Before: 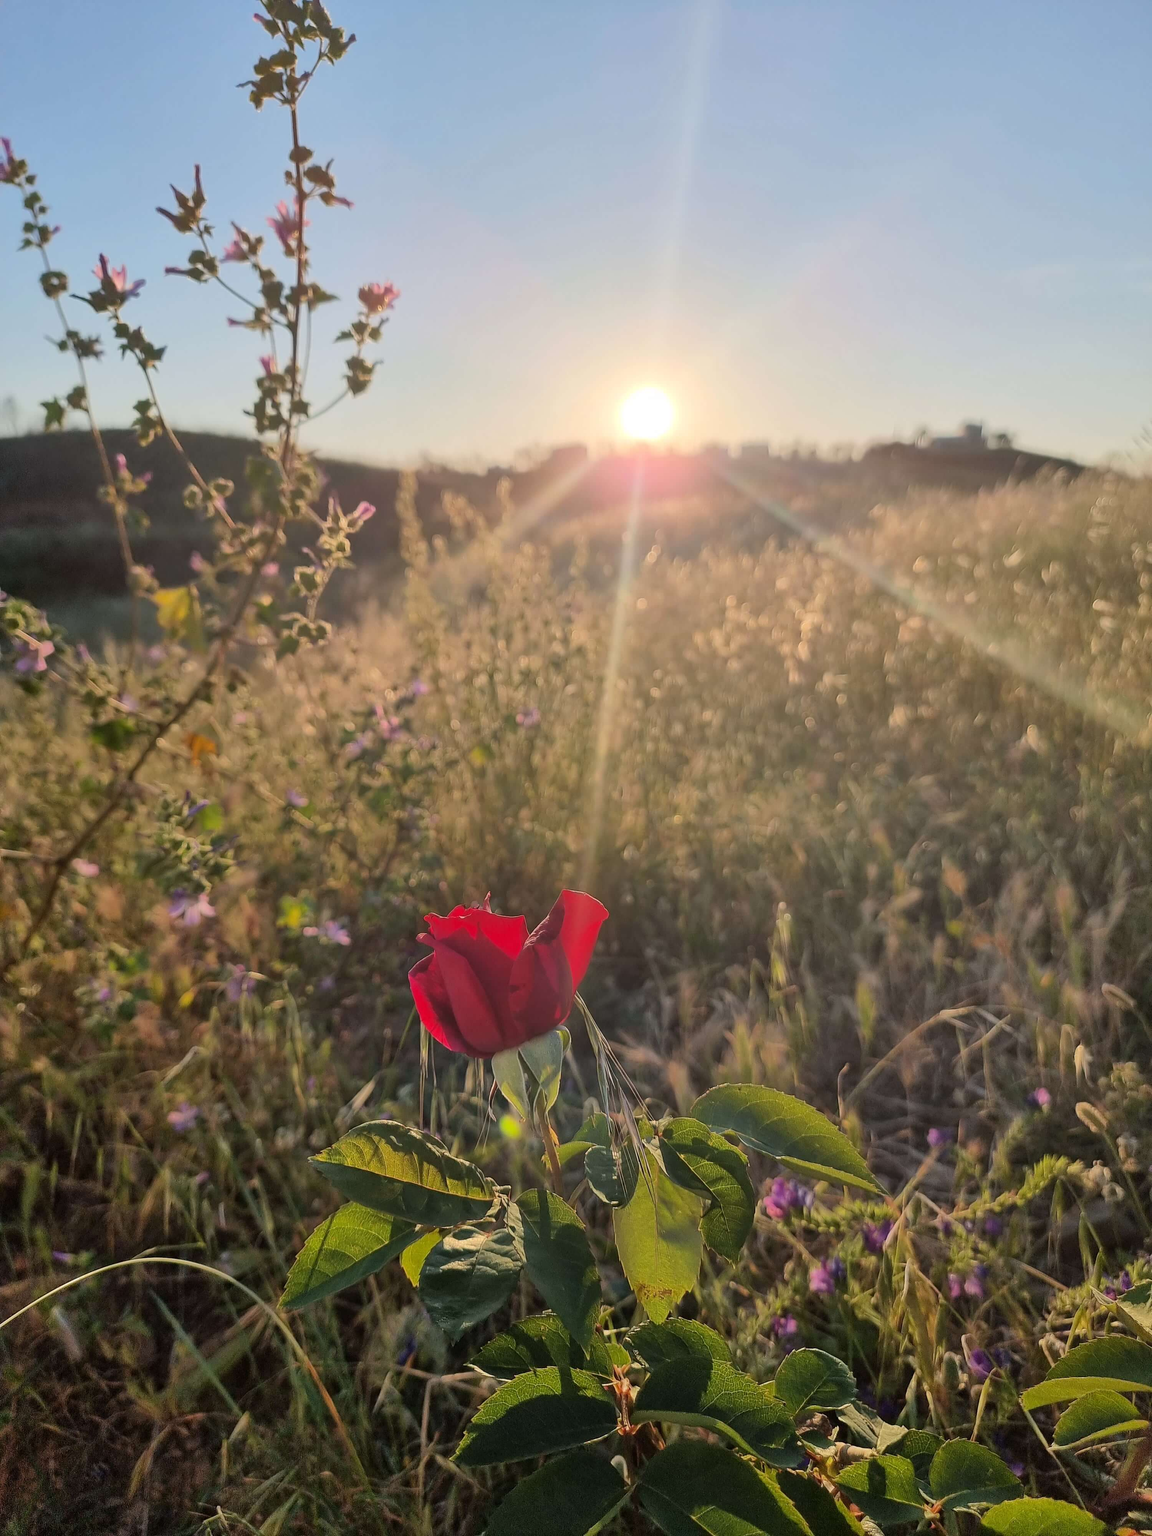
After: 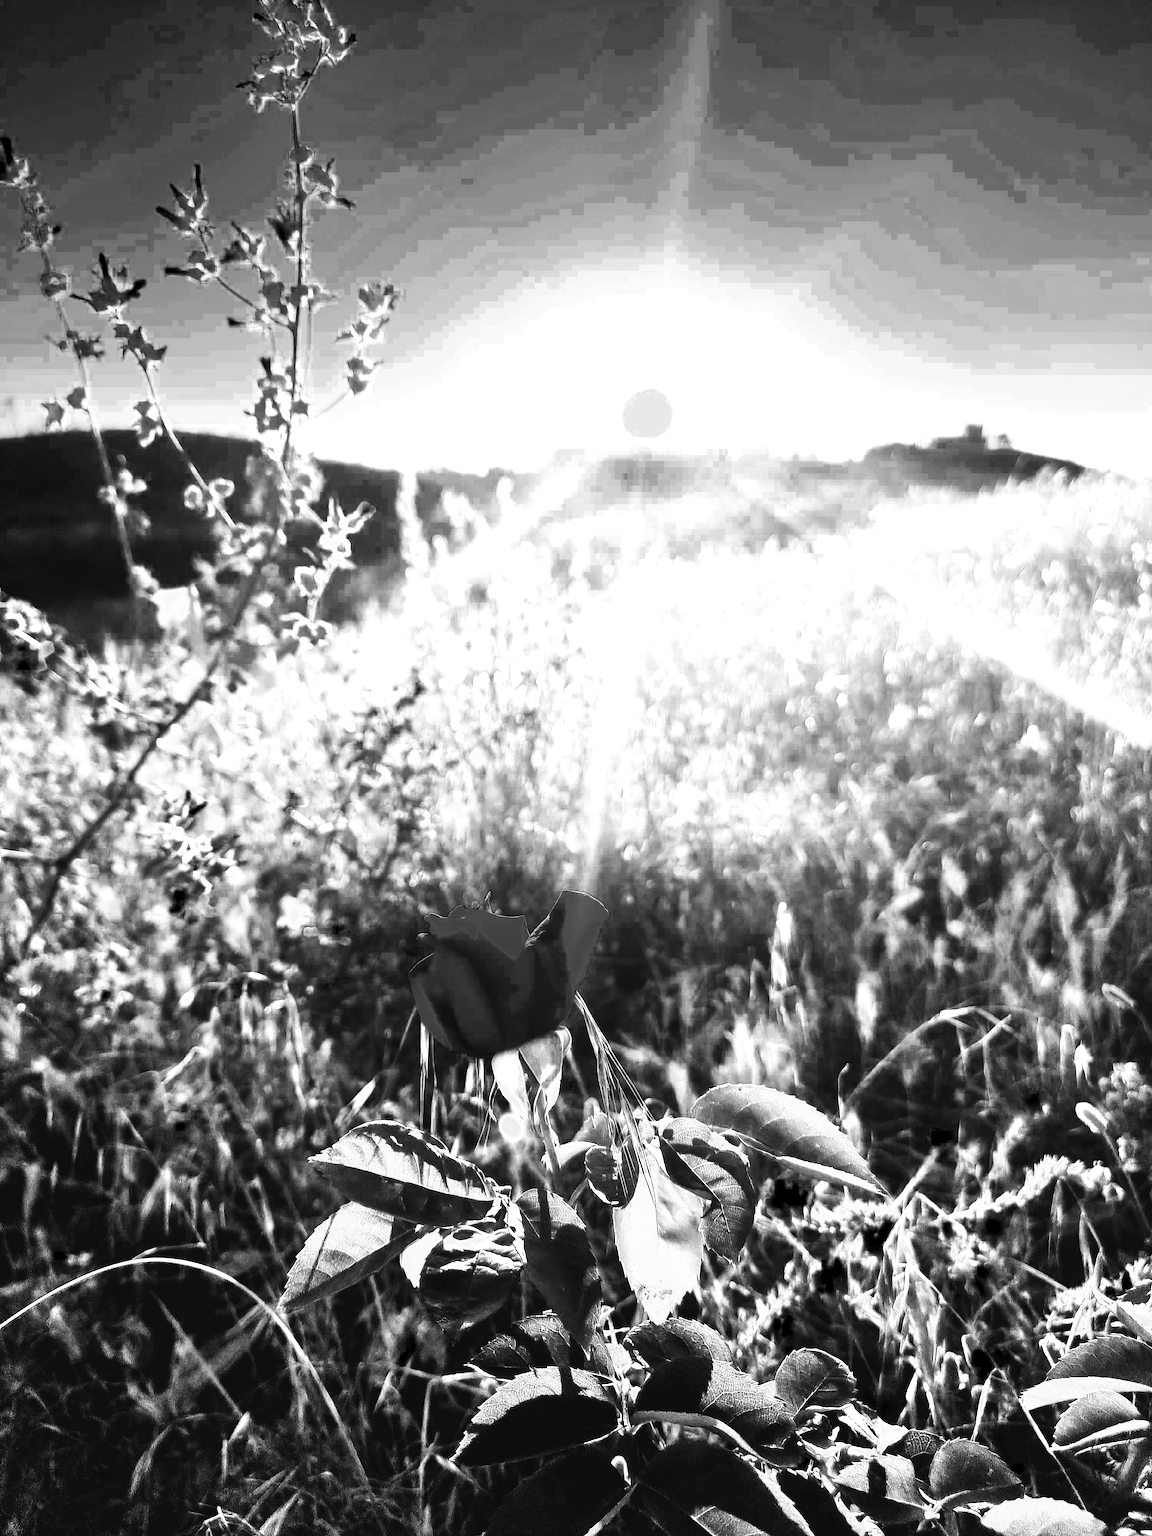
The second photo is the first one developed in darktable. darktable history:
tone curve: curves: ch0 [(0, 0) (0.003, 0.003) (0.011, 0.011) (0.025, 0.025) (0.044, 0.044) (0.069, 0.068) (0.1, 0.098) (0.136, 0.134) (0.177, 0.175) (0.224, 0.221) (0.277, 0.273) (0.335, 0.331) (0.399, 0.393) (0.468, 0.462) (0.543, 0.558) (0.623, 0.636) (0.709, 0.719) (0.801, 0.807) (0.898, 0.901) (1, 1)], preserve colors none
color look up table: target L [95.69, 94.2, 93.05, 96.88, 97.08, 88.92, 96.64, 97.43, 95.84, 94.92, 94.55, 30.59, 200, 95.59, 27.53, 97.58, 94.2, 98.12, 93.15, 97.78, 90.34, 1.097, 43.19, 96.29, 24.42, 29.29, 27.53, 14.68, 4.315, 1.645, 1.919, 0.823, 1.919, 1.645, 2.742, 3.023, 1.371, 2.742, 3.967, 2.468, 3.636, 1.645, 86.7, 76.61, 70.36, 28.41, 0.823, 3.967, 3.321], target a [0.954, 0.479, 0, 0, 0.951, 0.485, 0.476, 0.95, 0, 0.61, 0.478, 0, 0, 0.477, 0, 0, 0.479, 0.949, 0.48, 0.949, 0.483, 0, 0, 0.477, 0 ×25], target b [-0.719, -0.361, 0, 0, -0.717, -0.366, -0.359, -0.716, 0, -0.844, -0.361, 0, 0, -0.36, 0, 0, -0.361, -0.715, -0.362, -0.716, -0.364, 0, 0, -0.359, 0 ×25], num patches 49
